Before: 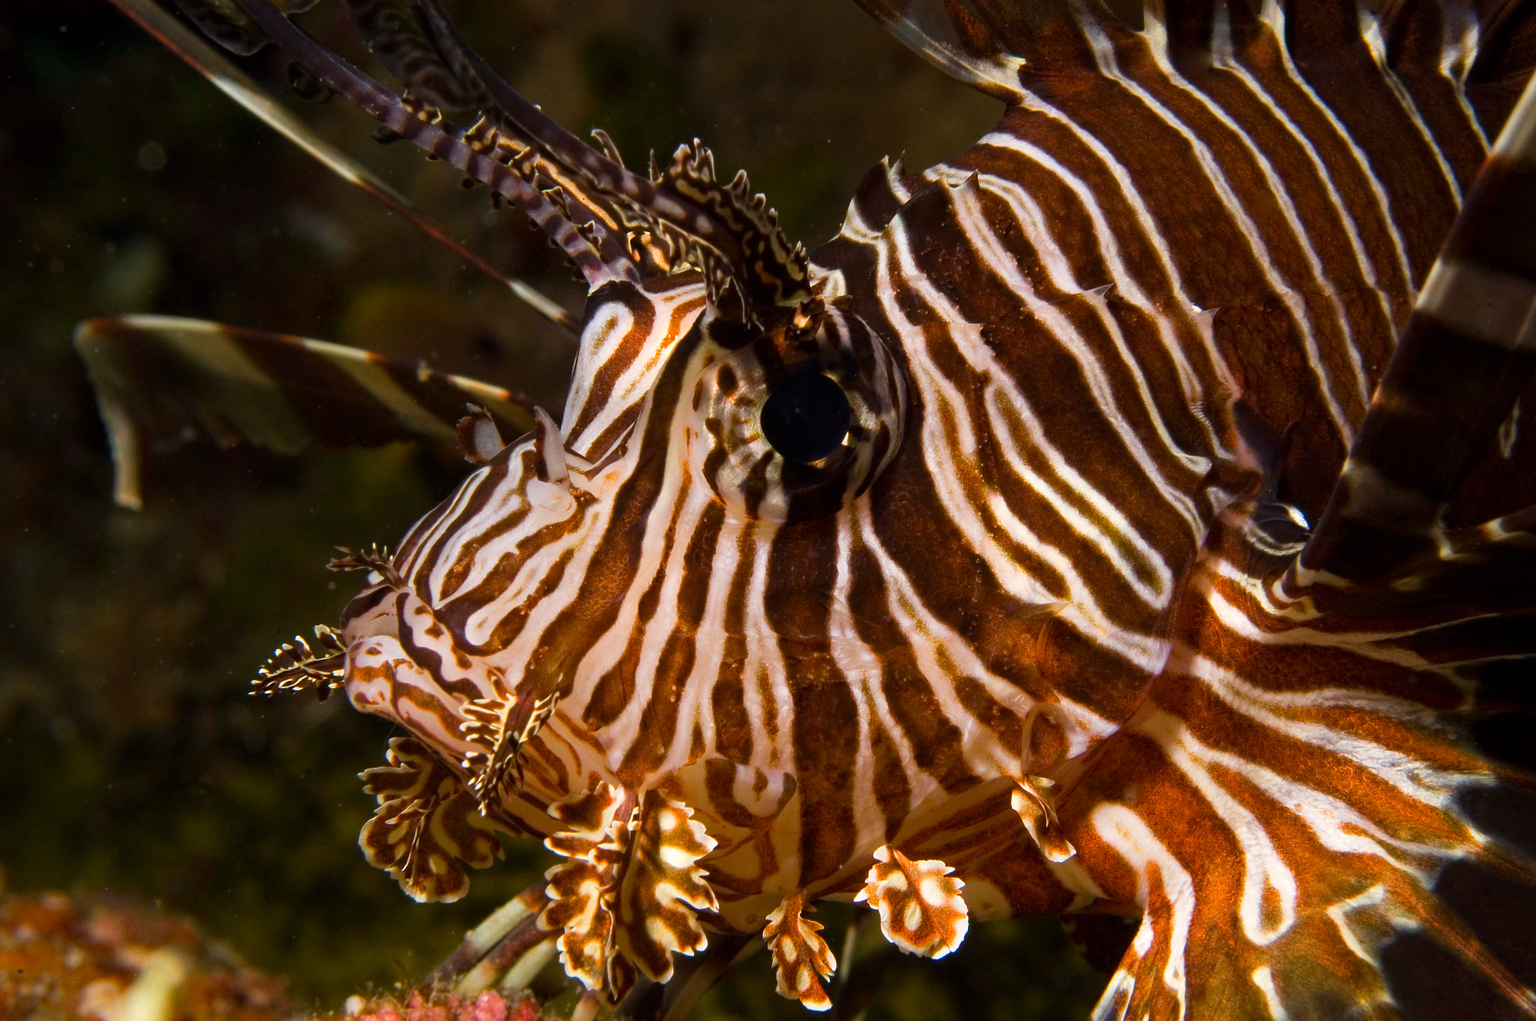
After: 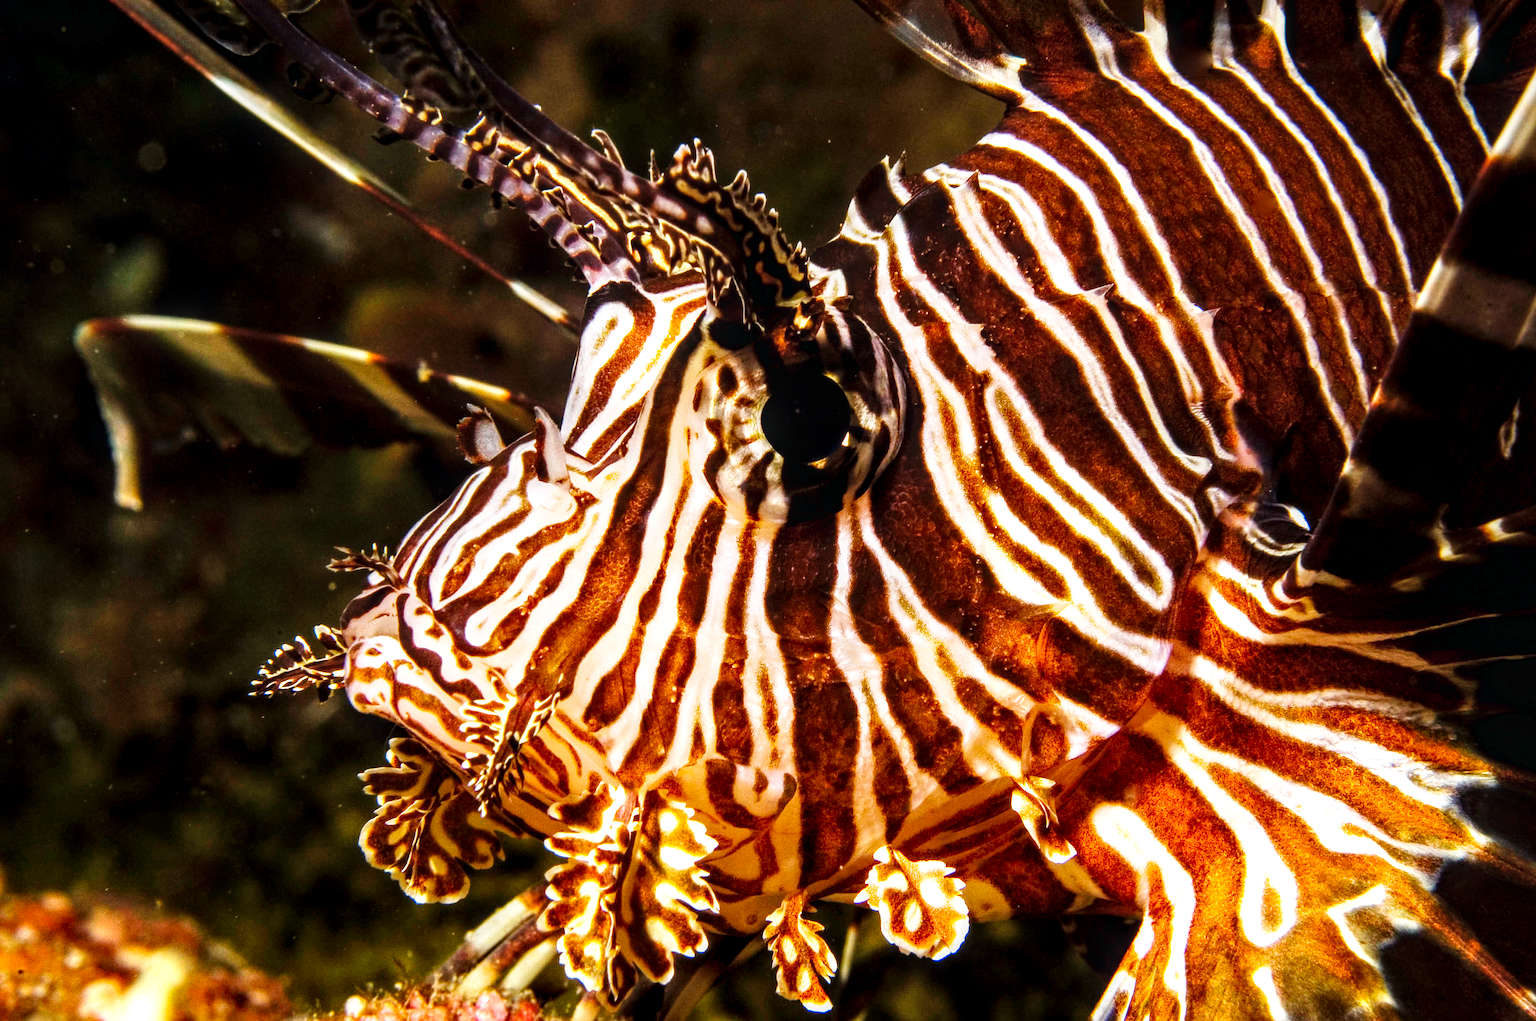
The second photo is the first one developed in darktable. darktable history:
local contrast: detail 150%
base curve: curves: ch0 [(0, 0.003) (0.001, 0.002) (0.006, 0.004) (0.02, 0.022) (0.048, 0.086) (0.094, 0.234) (0.162, 0.431) (0.258, 0.629) (0.385, 0.8) (0.548, 0.918) (0.751, 0.988) (1, 1)], preserve colors none
